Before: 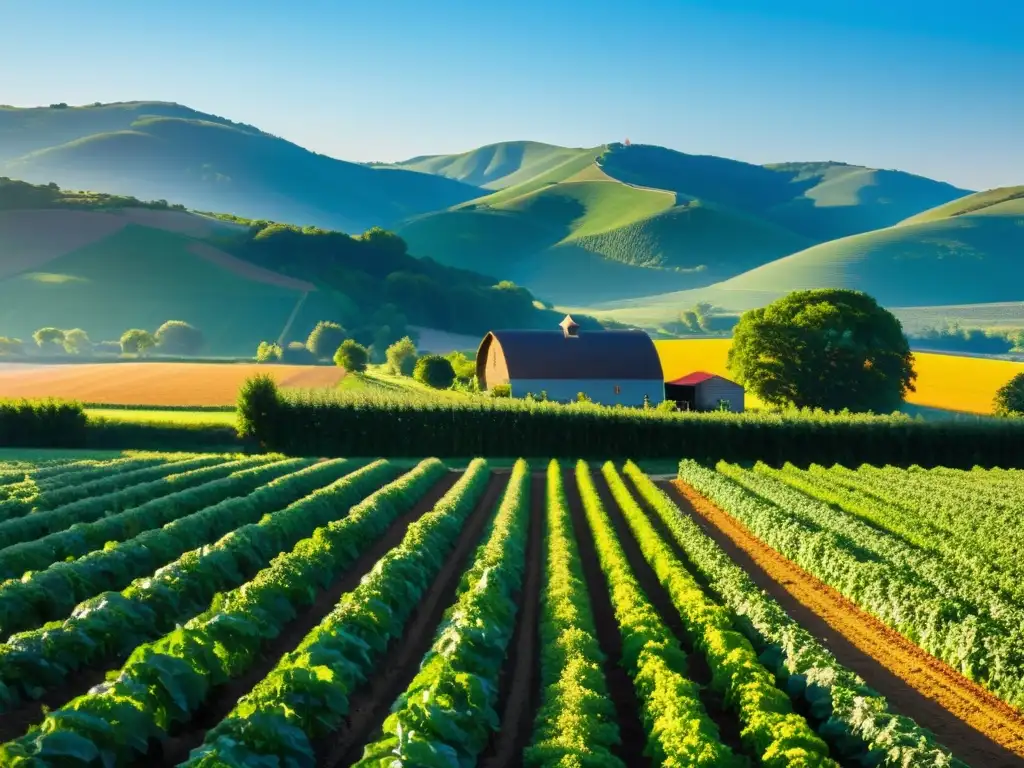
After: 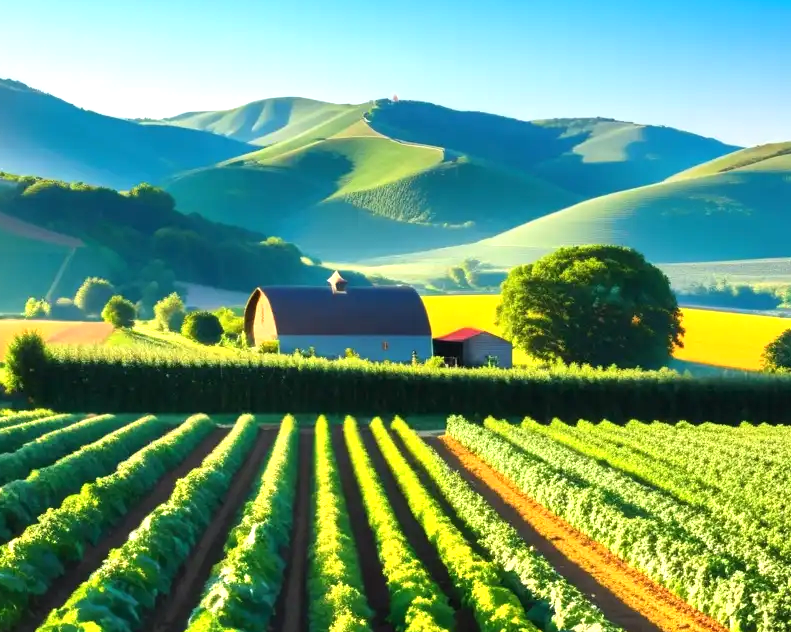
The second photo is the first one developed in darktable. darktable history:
crop: left 22.679%, top 5.859%, bottom 11.79%
exposure: black level correction 0, exposure 0.691 EV, compensate highlight preservation false
